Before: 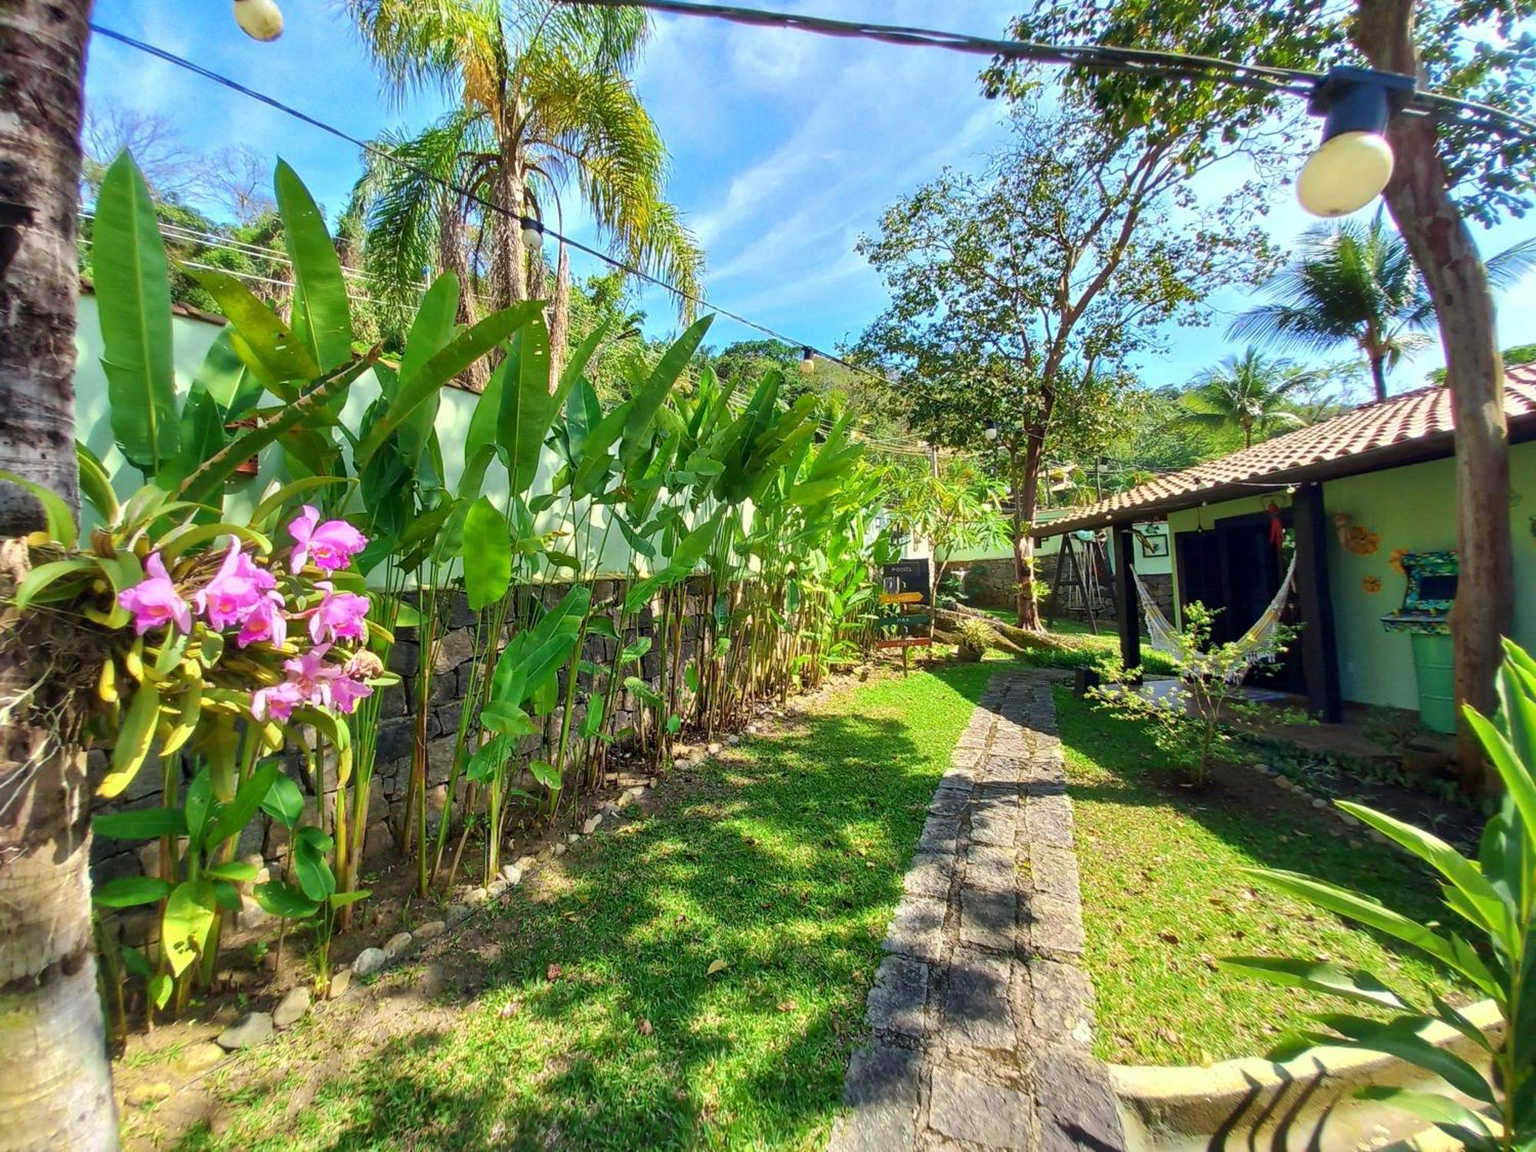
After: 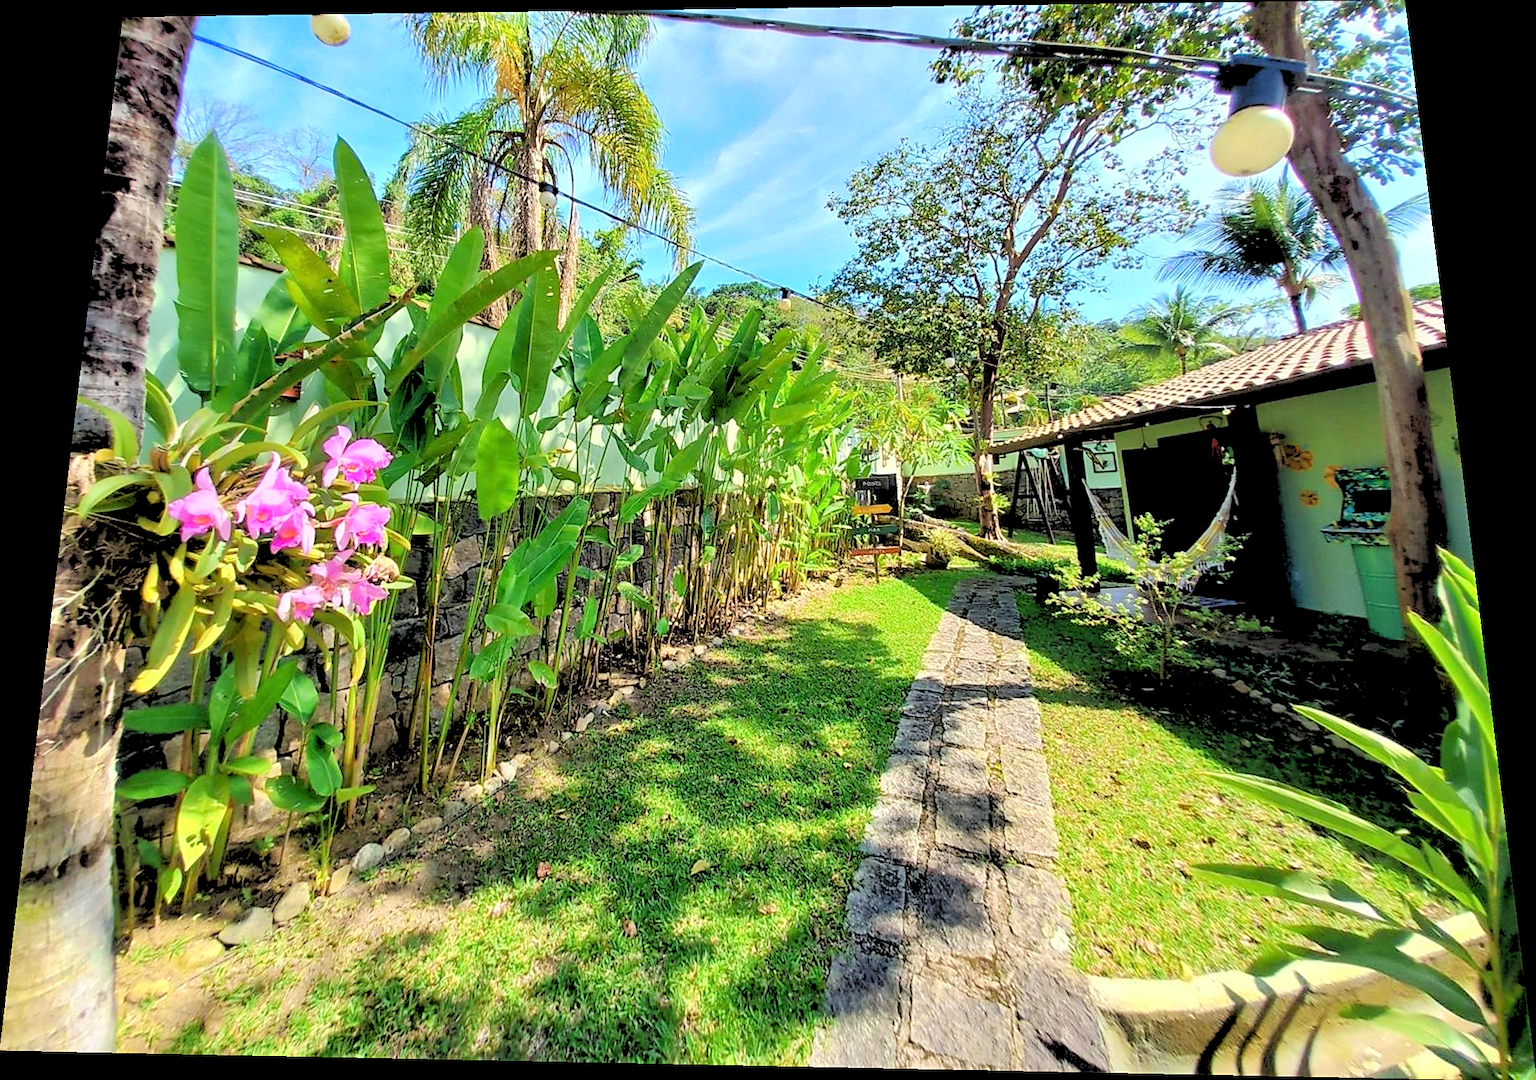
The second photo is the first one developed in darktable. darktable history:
sharpen: on, module defaults
rotate and perspective: rotation 0.128°, lens shift (vertical) -0.181, lens shift (horizontal) -0.044, shear 0.001, automatic cropping off
rgb levels: levels [[0.027, 0.429, 0.996], [0, 0.5, 1], [0, 0.5, 1]]
